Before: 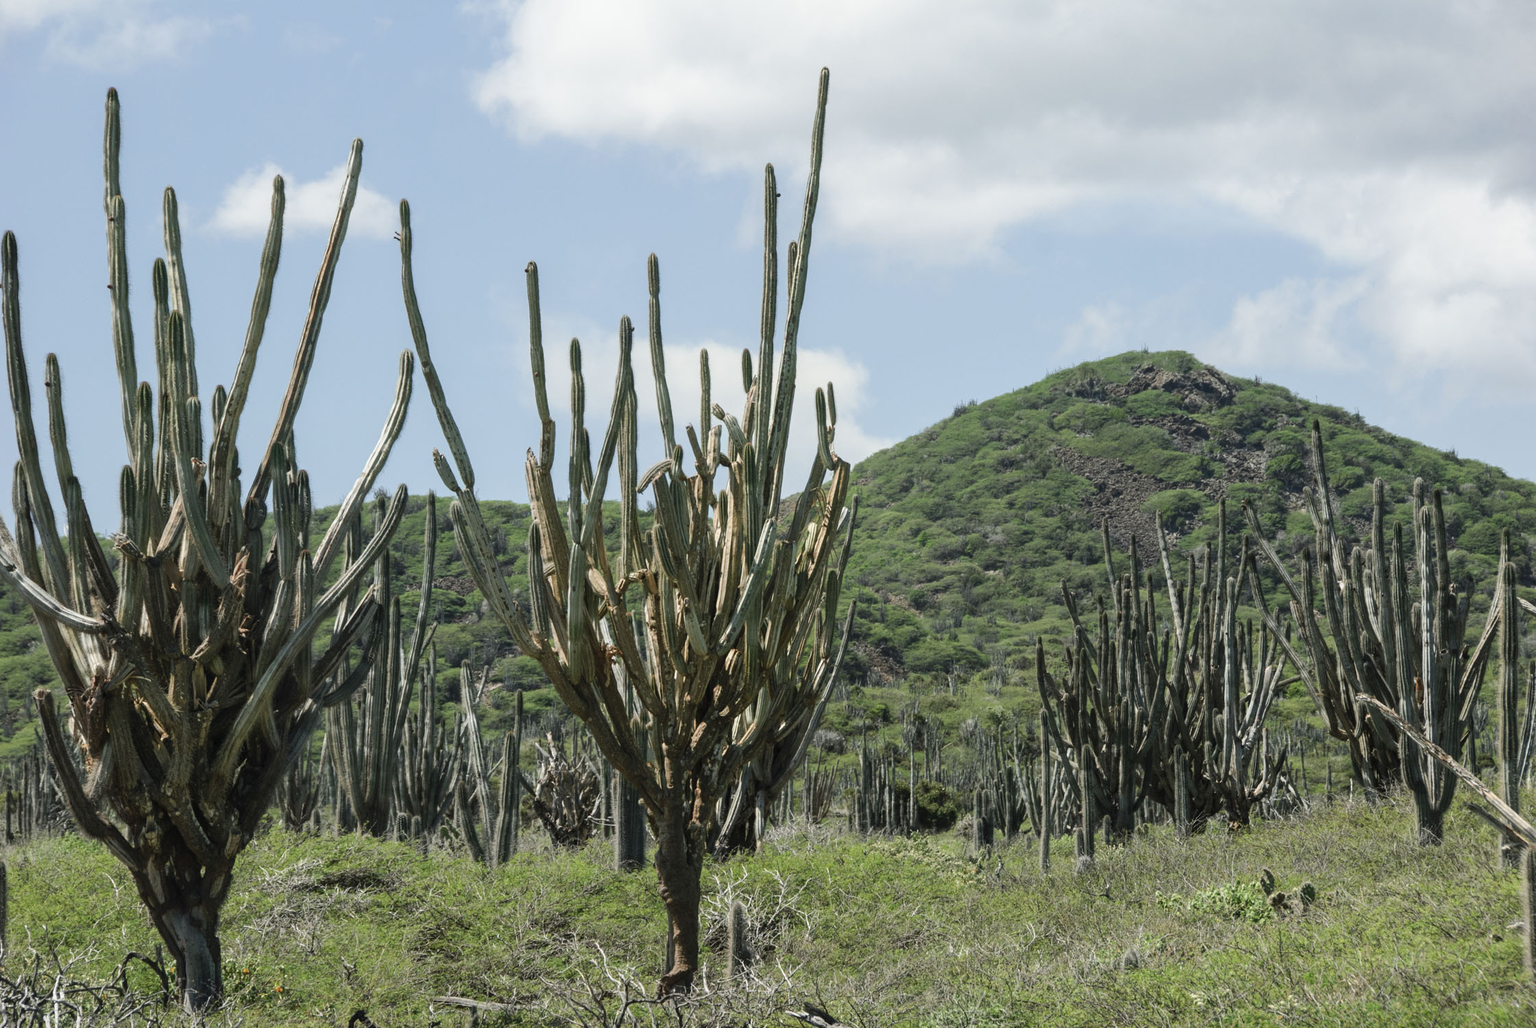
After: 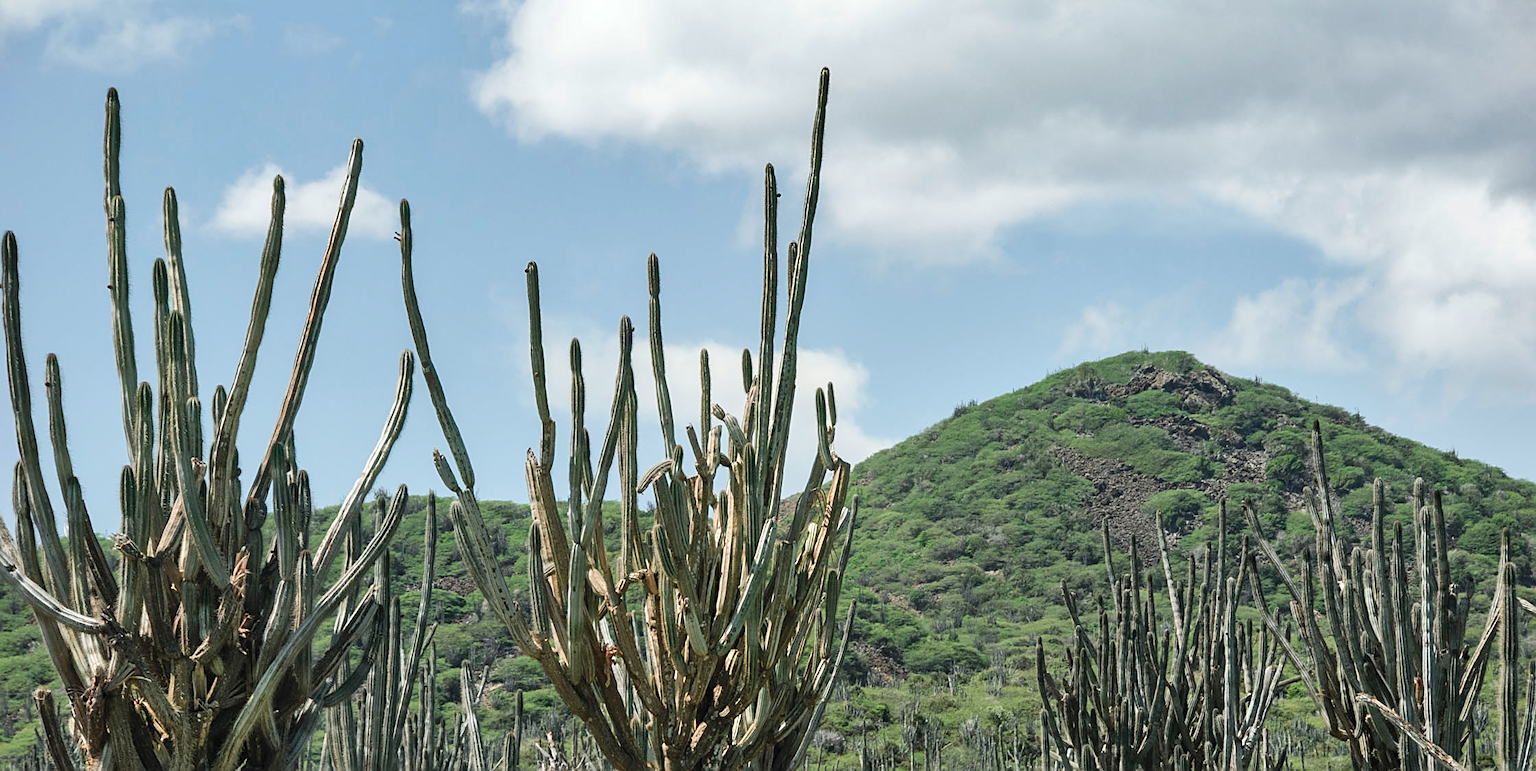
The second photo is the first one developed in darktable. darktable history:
shadows and highlights: soften with gaussian
crop: bottom 24.993%
sharpen: on, module defaults
contrast brightness saturation: contrast 0.055, brightness 0.057, saturation 0.012
exposure: black level correction -0.001, exposure 0.08 EV, compensate highlight preservation false
